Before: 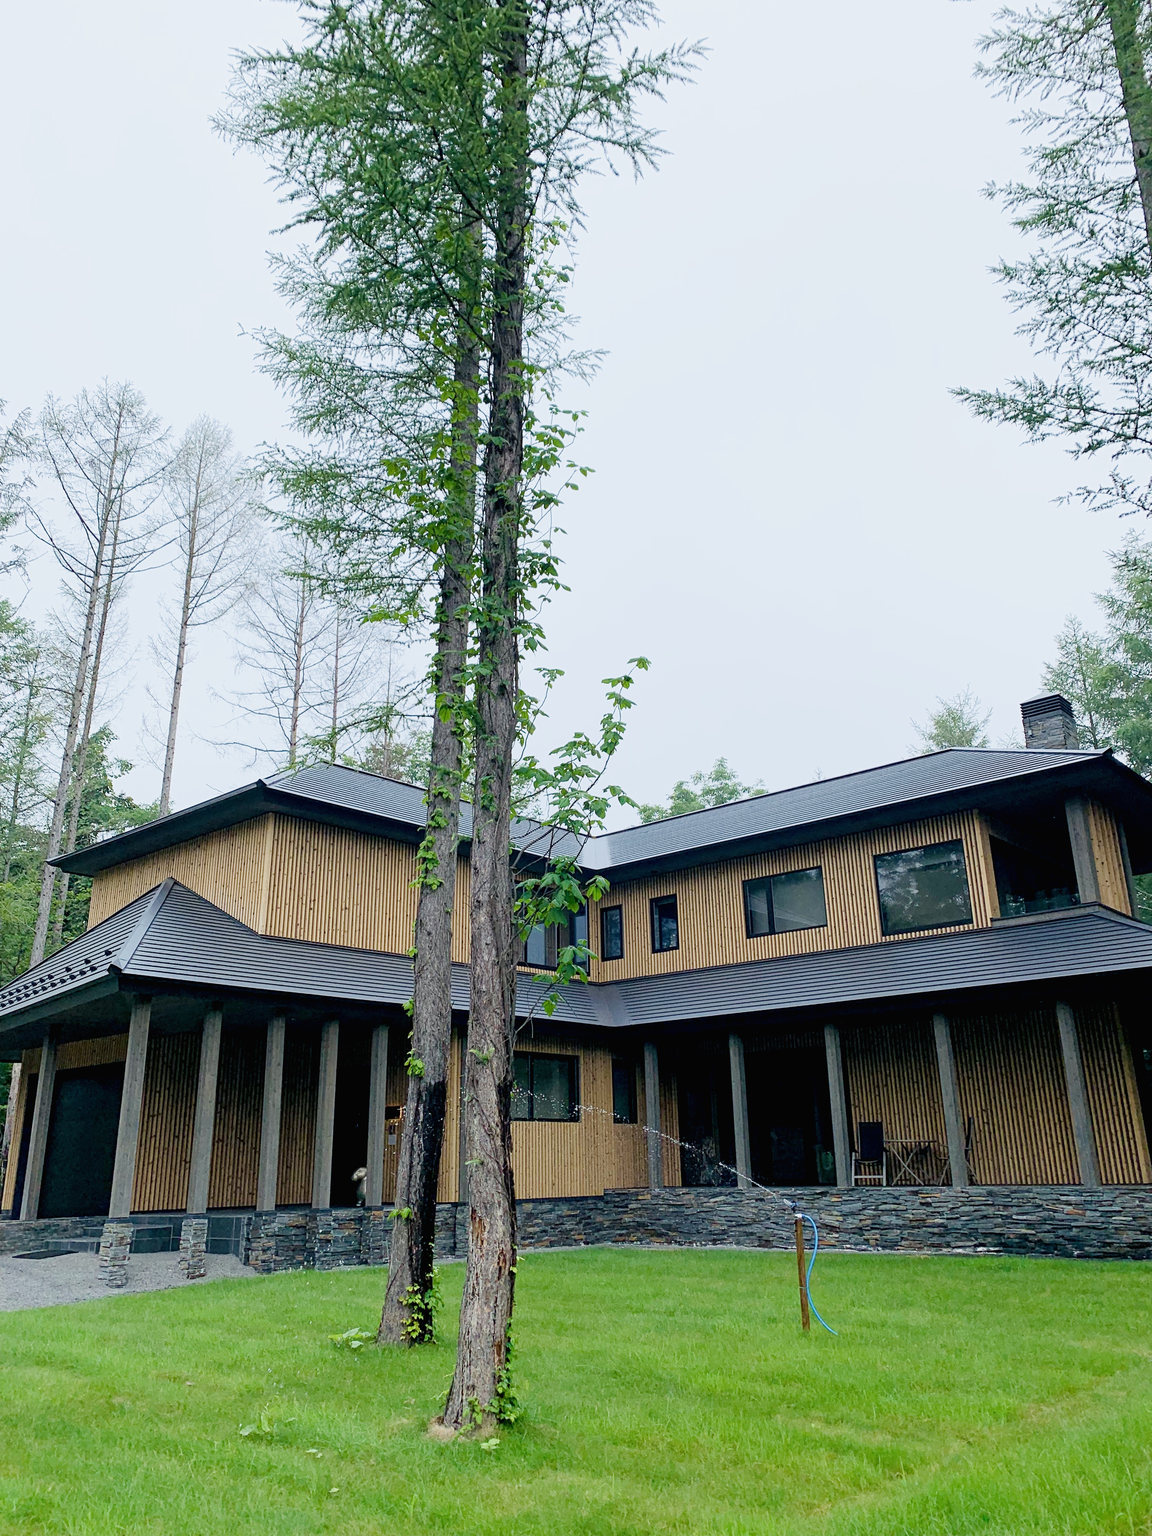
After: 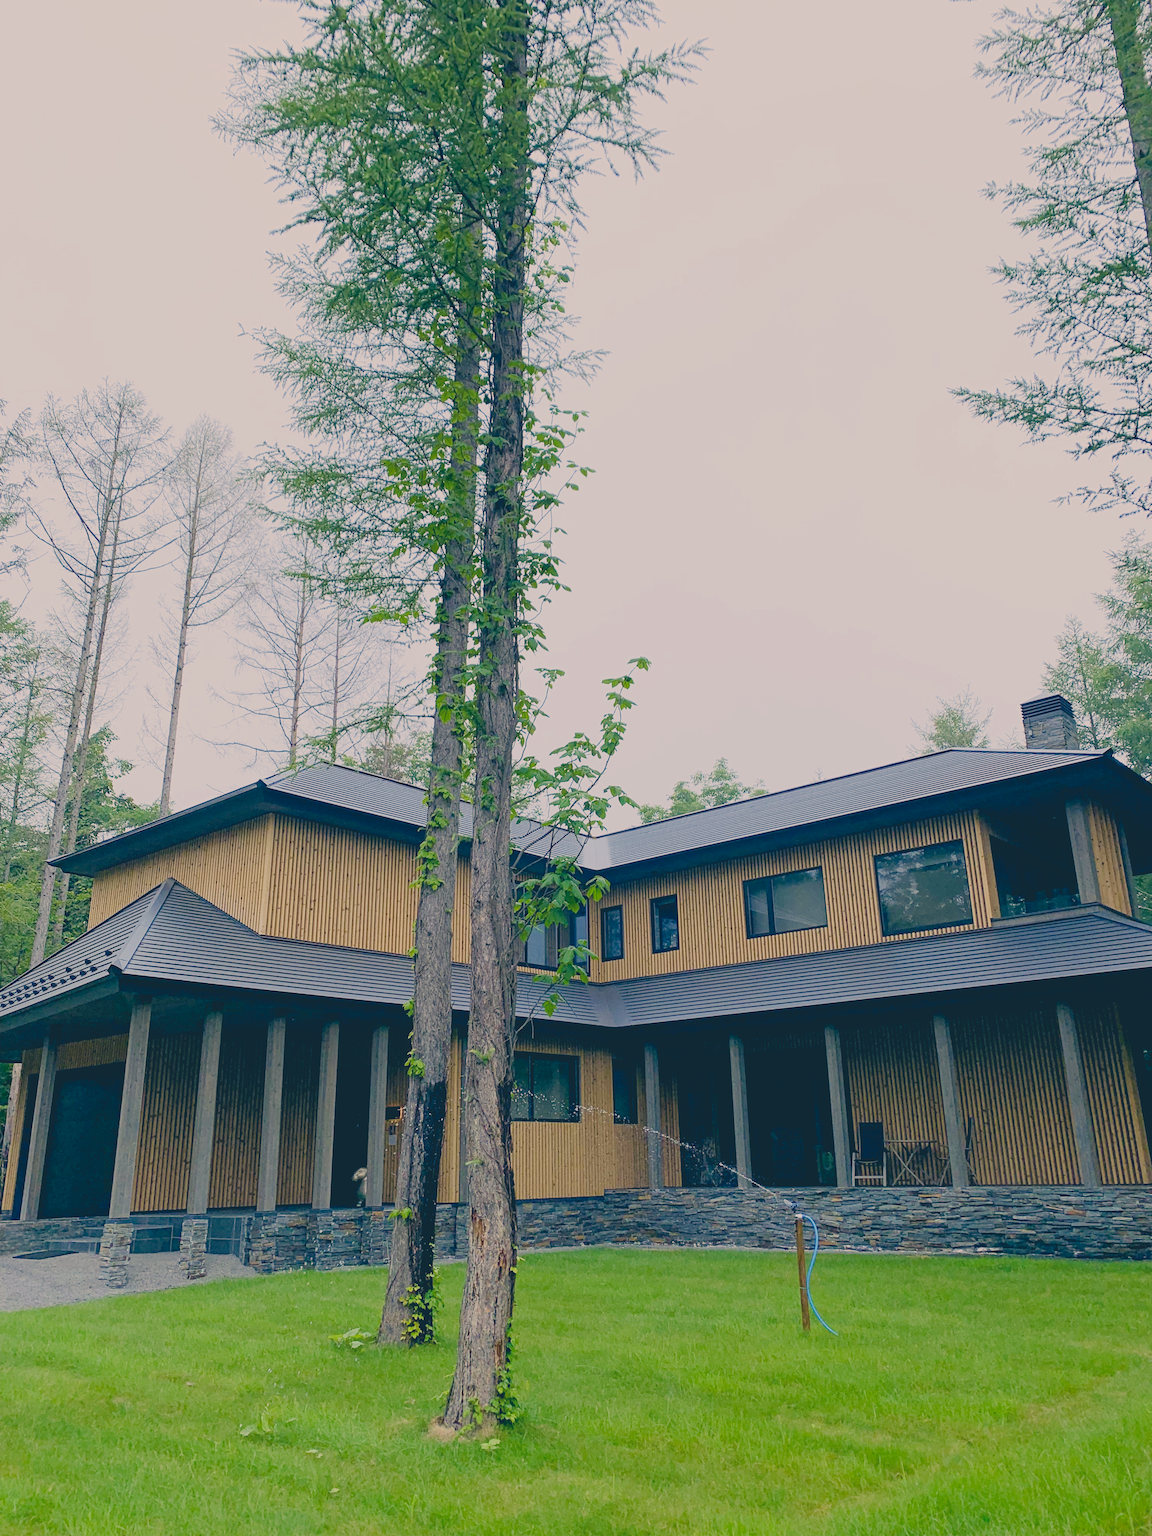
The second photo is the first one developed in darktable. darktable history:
contrast brightness saturation: contrast -0.28
color correction: highlights a* 10.32, highlights b* 14.66, shadows a* -9.59, shadows b* -15.02
